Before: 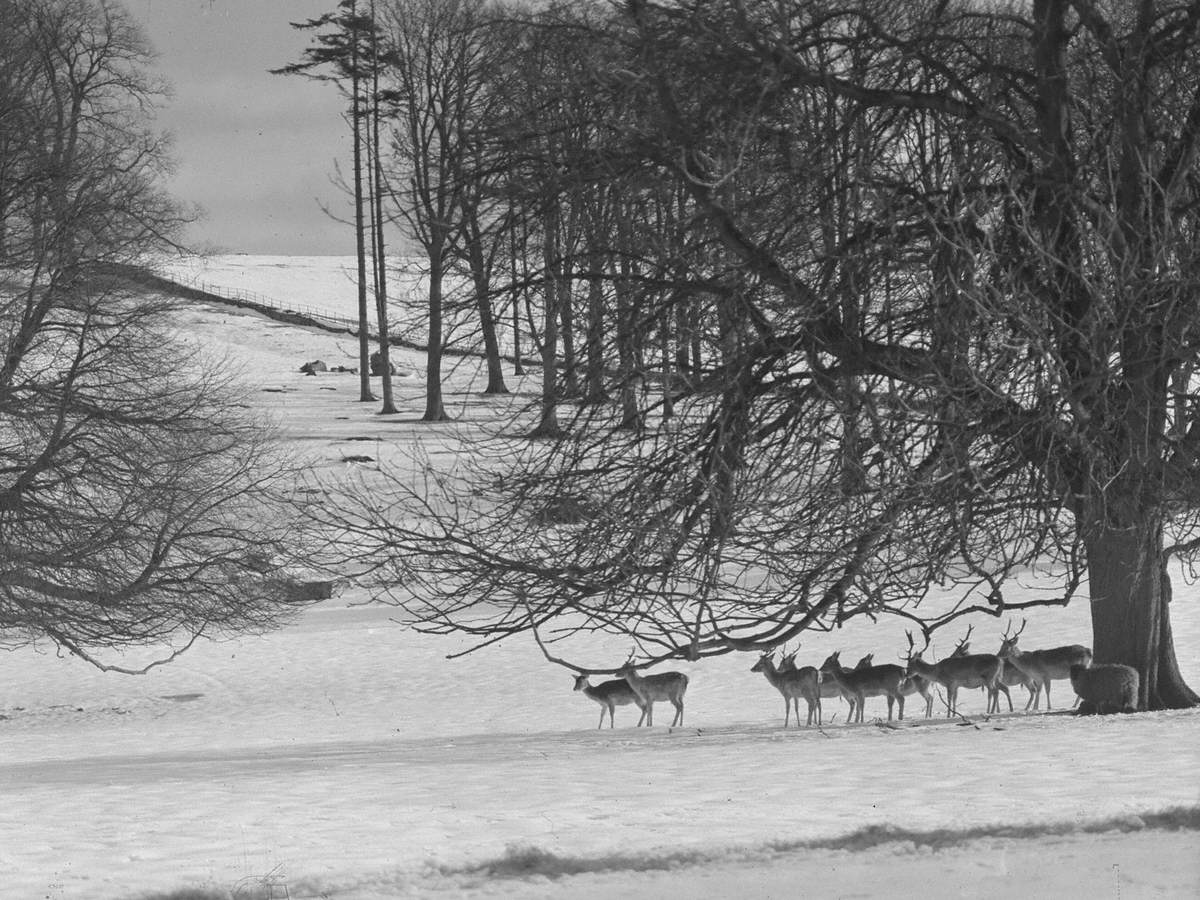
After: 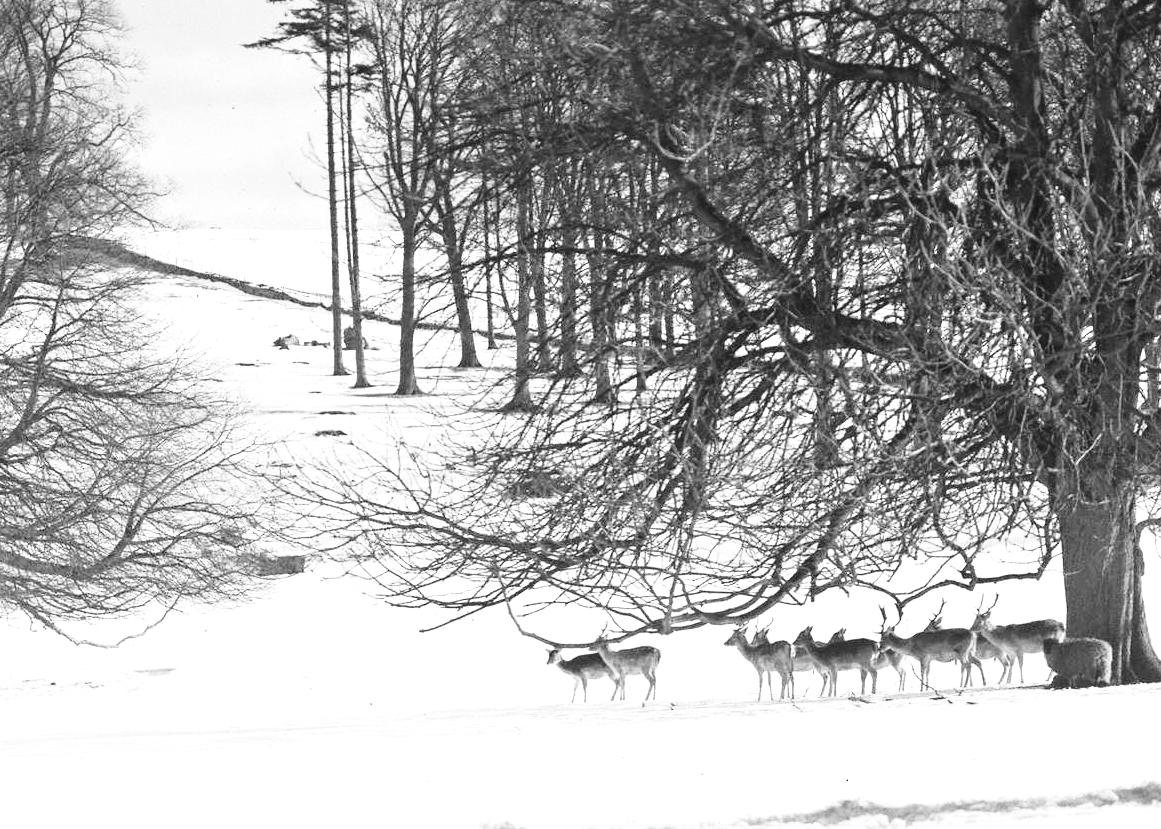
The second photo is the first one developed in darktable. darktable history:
exposure: exposure 0.65 EV, compensate highlight preservation false
velvia: on, module defaults
color balance rgb: global offset › luminance -0.497%, perceptual saturation grading › global saturation 3.405%, perceptual brilliance grading › global brilliance 14.542%, perceptual brilliance grading › shadows -34.231%, global vibrance 50.306%
base curve: curves: ch0 [(0, 0) (0.028, 0.03) (0.121, 0.232) (0.46, 0.748) (0.859, 0.968) (1, 1)]
crop: left 2.318%, top 2.974%, right 0.863%, bottom 4.906%
